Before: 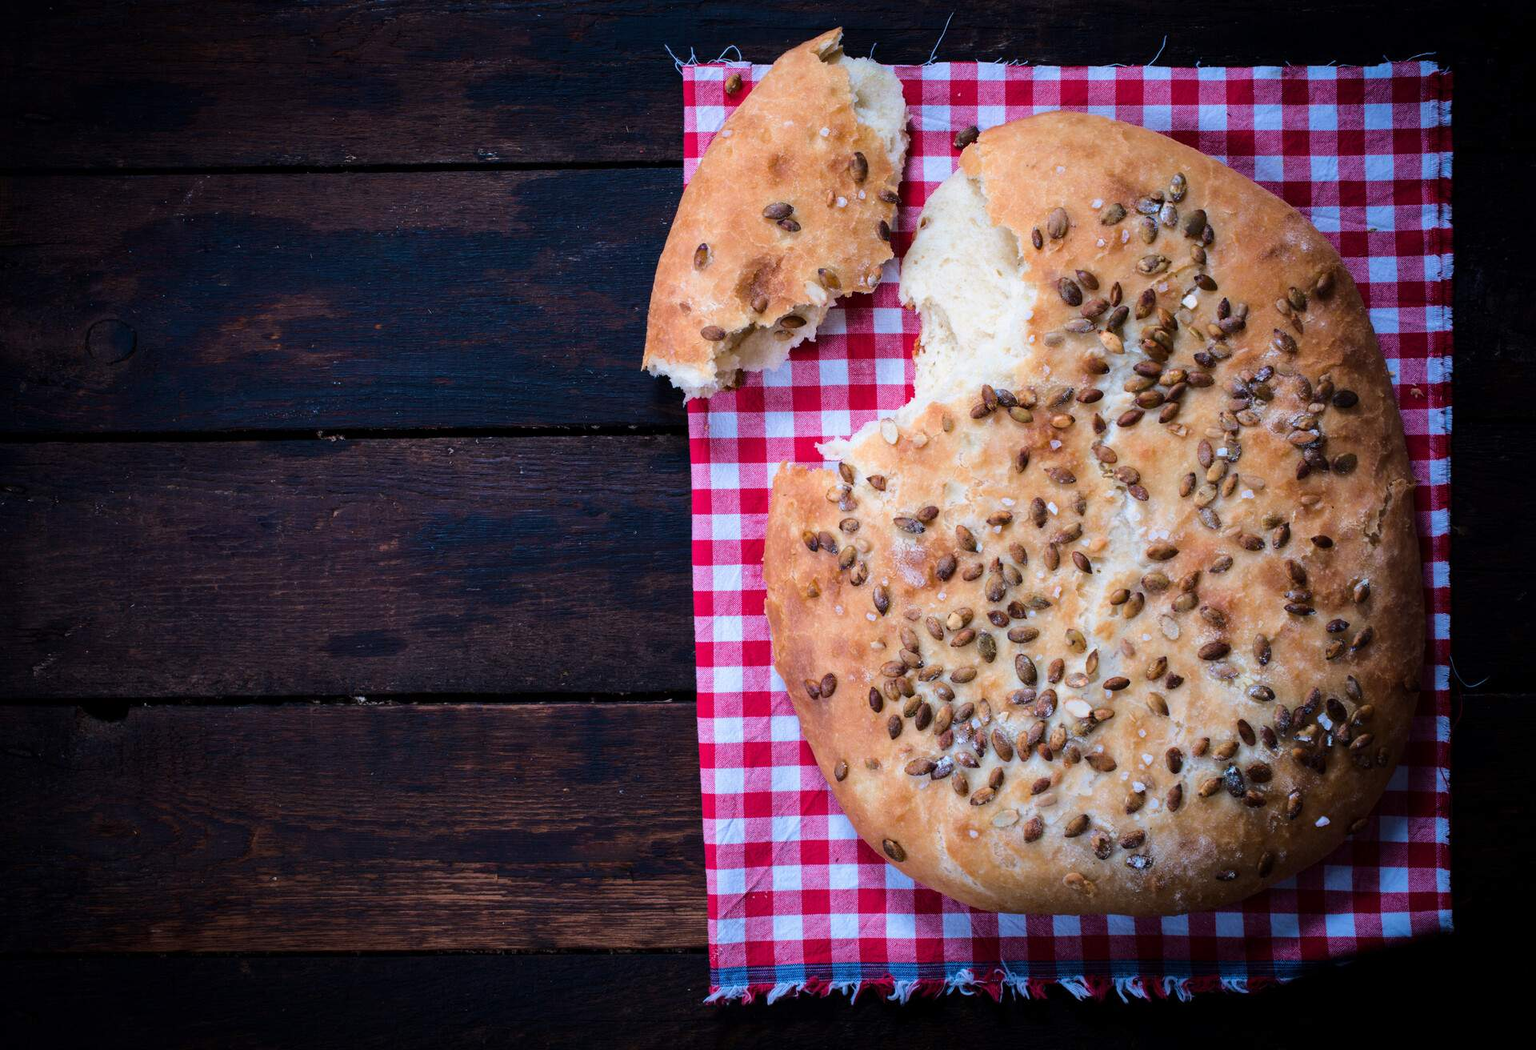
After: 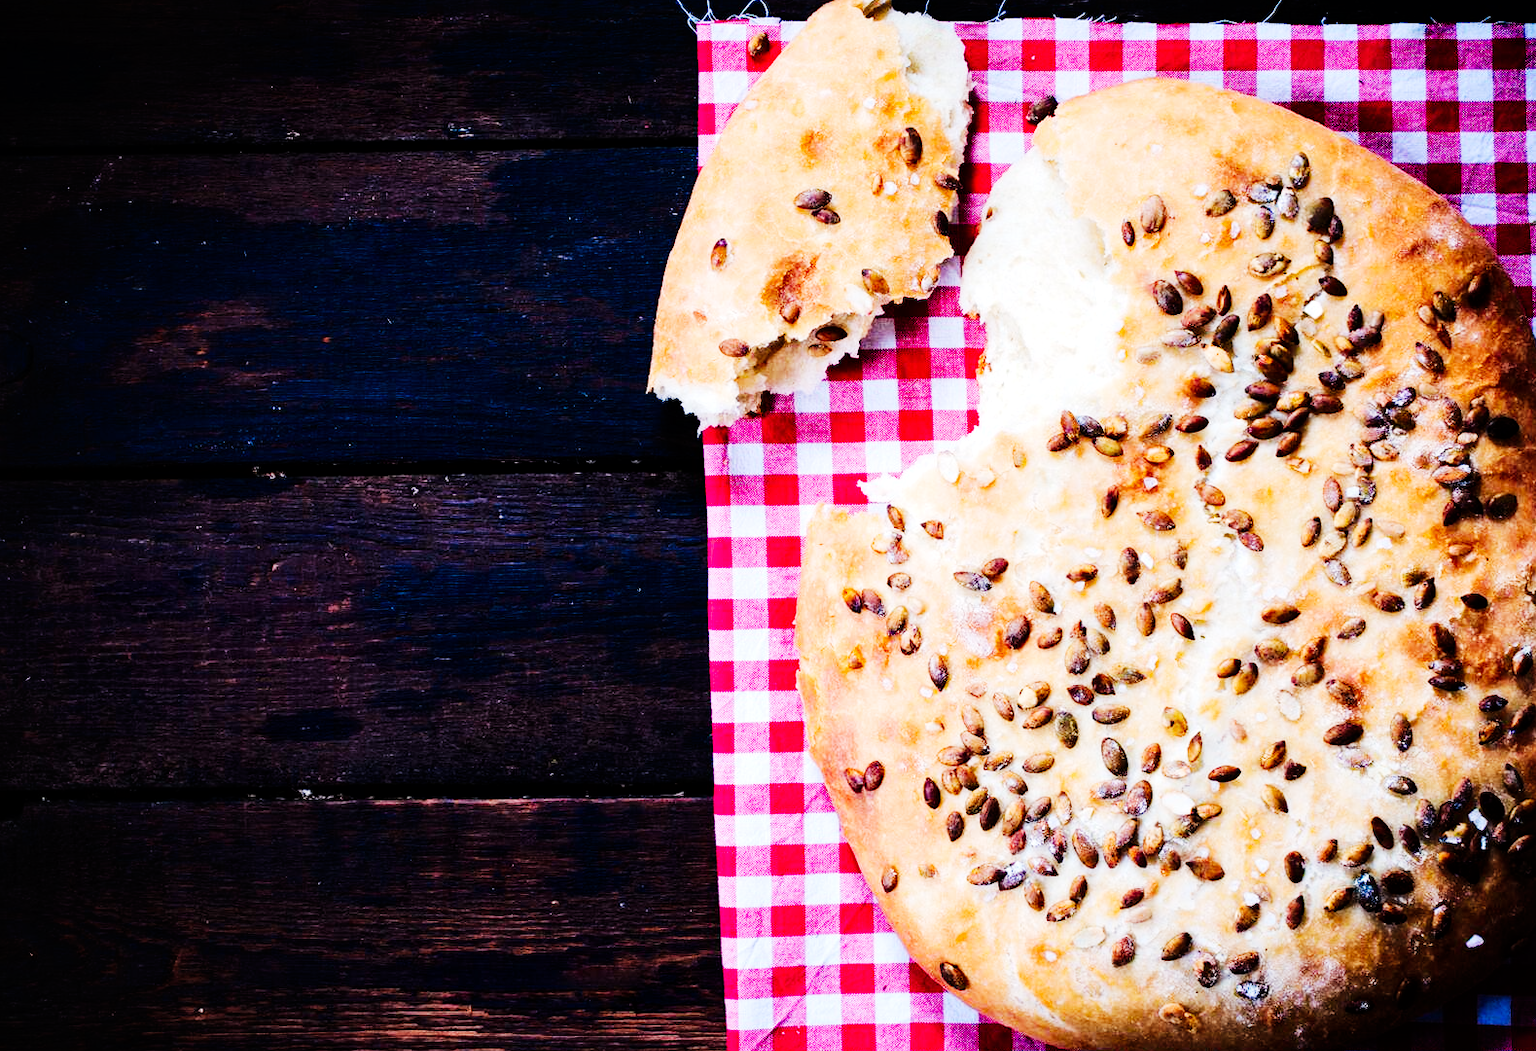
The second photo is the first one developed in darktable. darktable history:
crop and rotate: left 7.155%, top 4.585%, right 10.572%, bottom 12.994%
tone curve: curves: ch0 [(0, 0) (0.16, 0.055) (0.506, 0.762) (1, 1.024)], preserve colors none
exposure: black level correction 0, exposure 0 EV, compensate highlight preservation false
local contrast: mode bilateral grid, contrast 20, coarseness 50, detail 120%, midtone range 0.2
